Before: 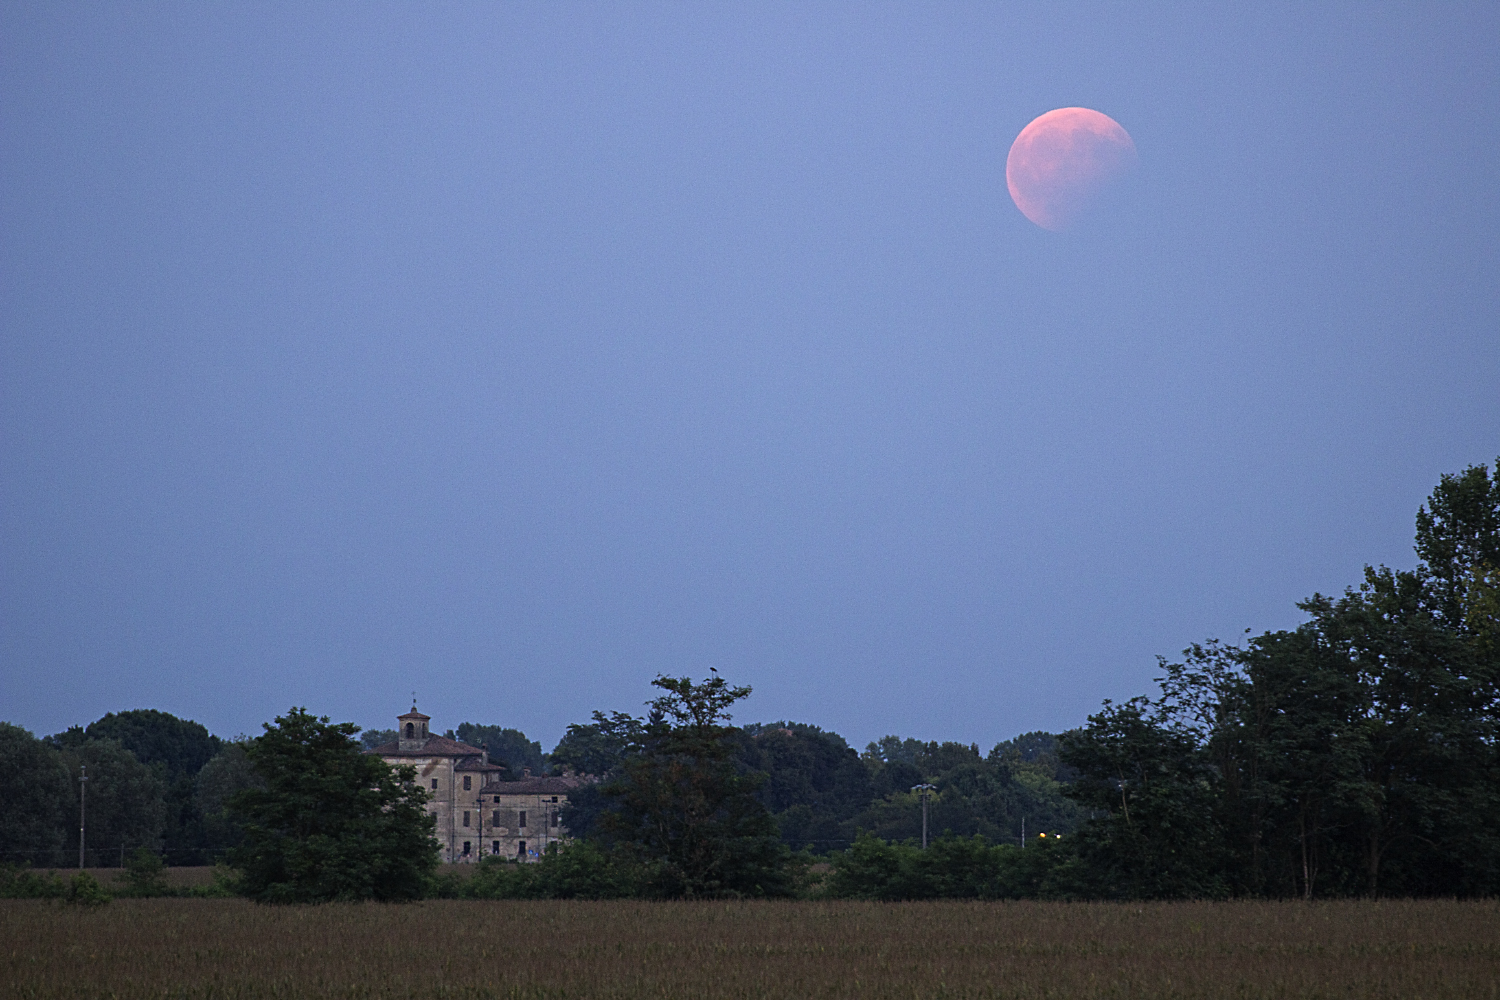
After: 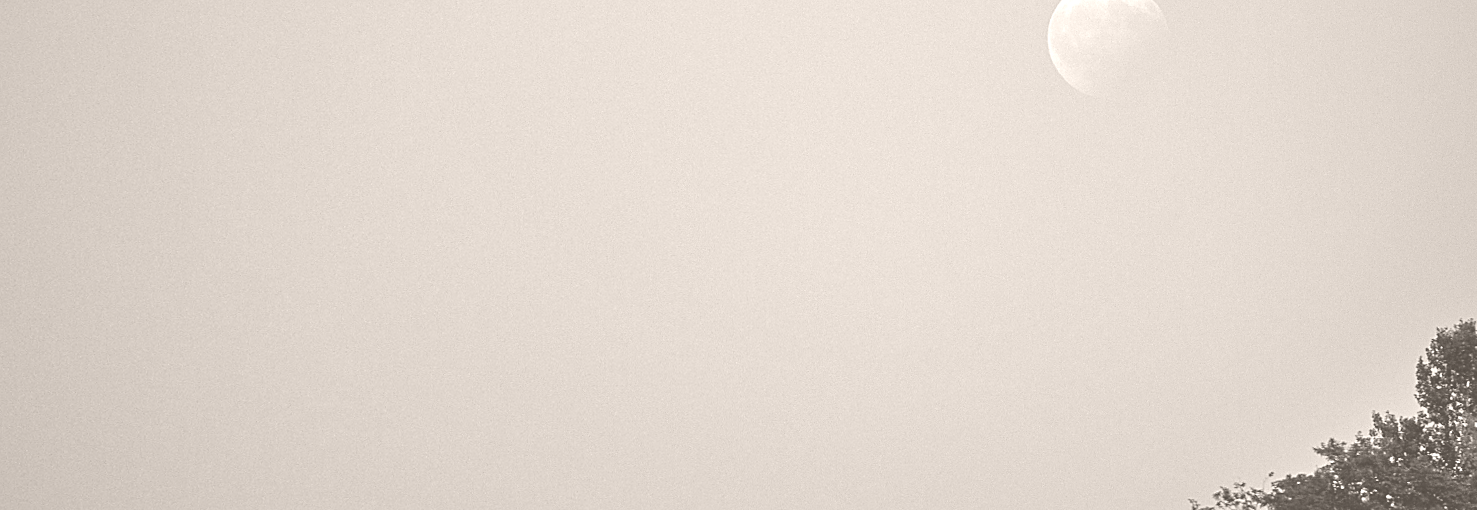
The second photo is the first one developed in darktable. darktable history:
rotate and perspective: rotation -0.013°, lens shift (vertical) -0.027, lens shift (horizontal) 0.178, crop left 0.016, crop right 0.989, crop top 0.082, crop bottom 0.918
exposure: exposure -0.151 EV, compensate highlight preservation false
colorize: hue 34.49°, saturation 35.33%, source mix 100%, lightness 55%, version 1
color balance rgb: shadows lift › chroma 3.88%, shadows lift › hue 88.52°, power › hue 214.65°, global offset › chroma 0.1%, global offset › hue 252.4°, contrast 4.45%
shadows and highlights: low approximation 0.01, soften with gaussian
sharpen: amount 0.2
crop and rotate: top 10.605%, bottom 33.274%
